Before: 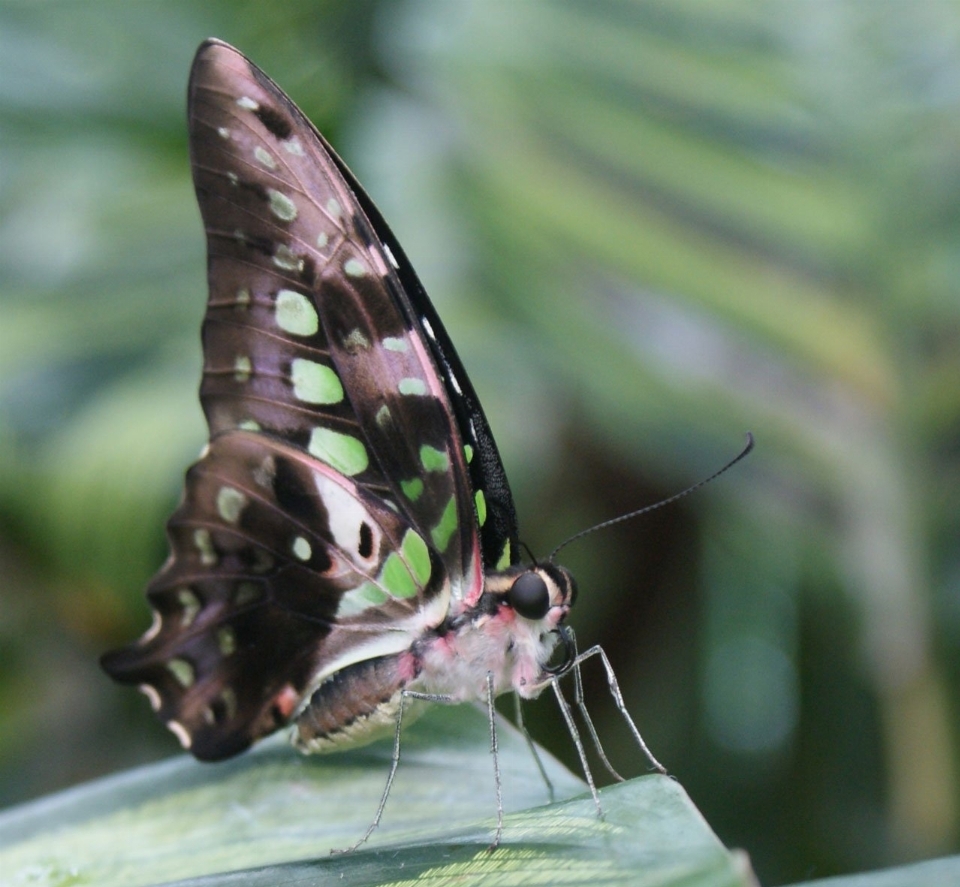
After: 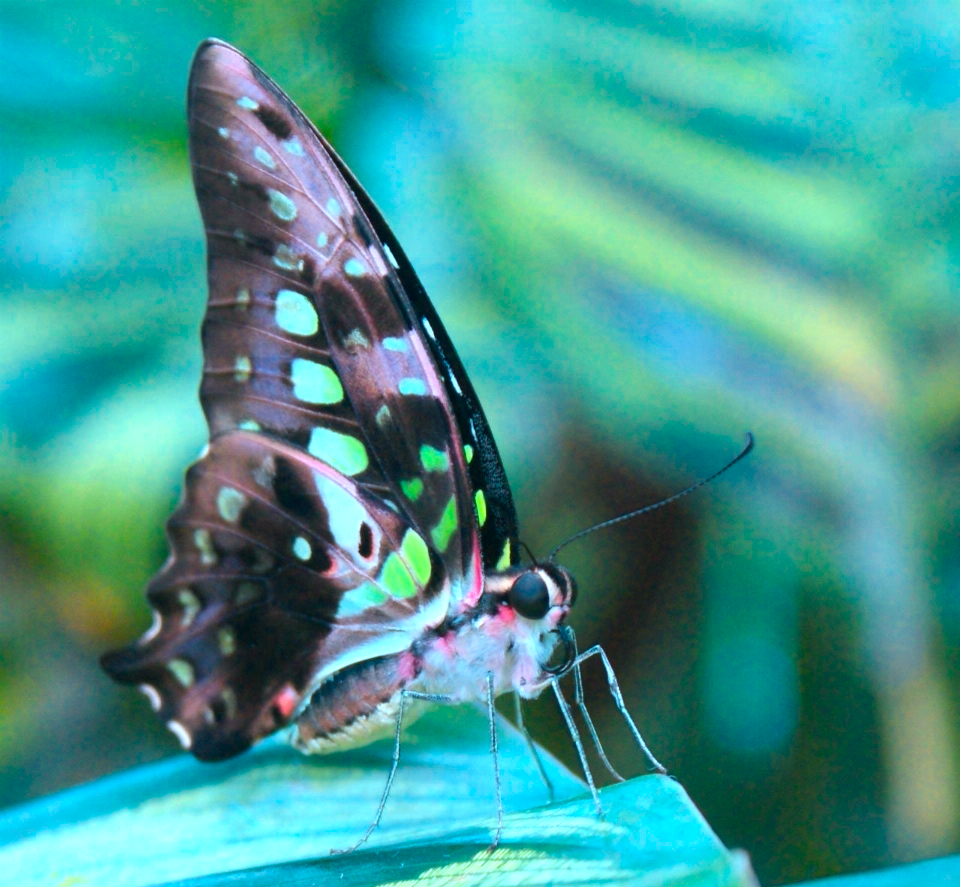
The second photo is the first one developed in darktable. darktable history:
color calibration: output R [1.422, -0.35, -0.252, 0], output G [-0.238, 1.259, -0.084, 0], output B [-0.081, -0.196, 1.58, 0], output brightness [0.49, 0.671, -0.57, 0], gray › normalize channels true, illuminant custom, x 0.348, y 0.364, temperature 4930.42 K, gamut compression 0.025
